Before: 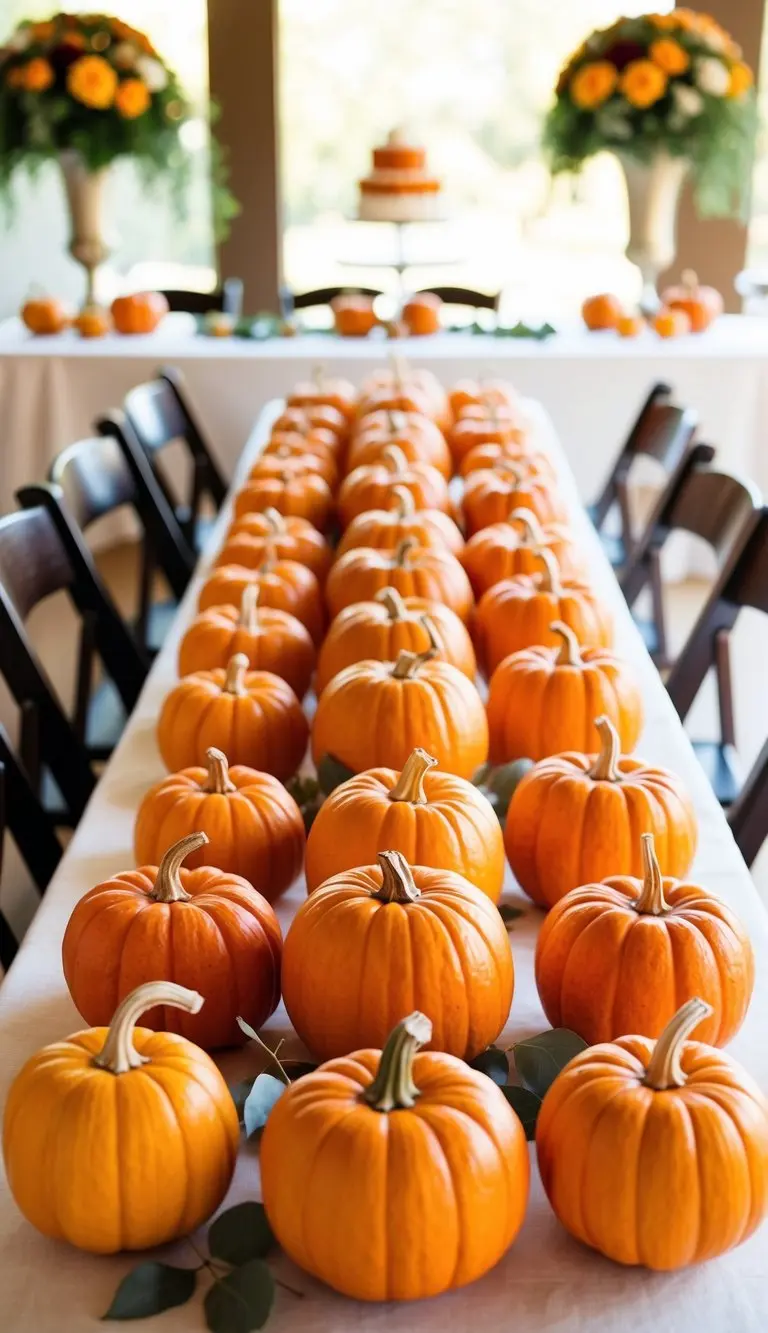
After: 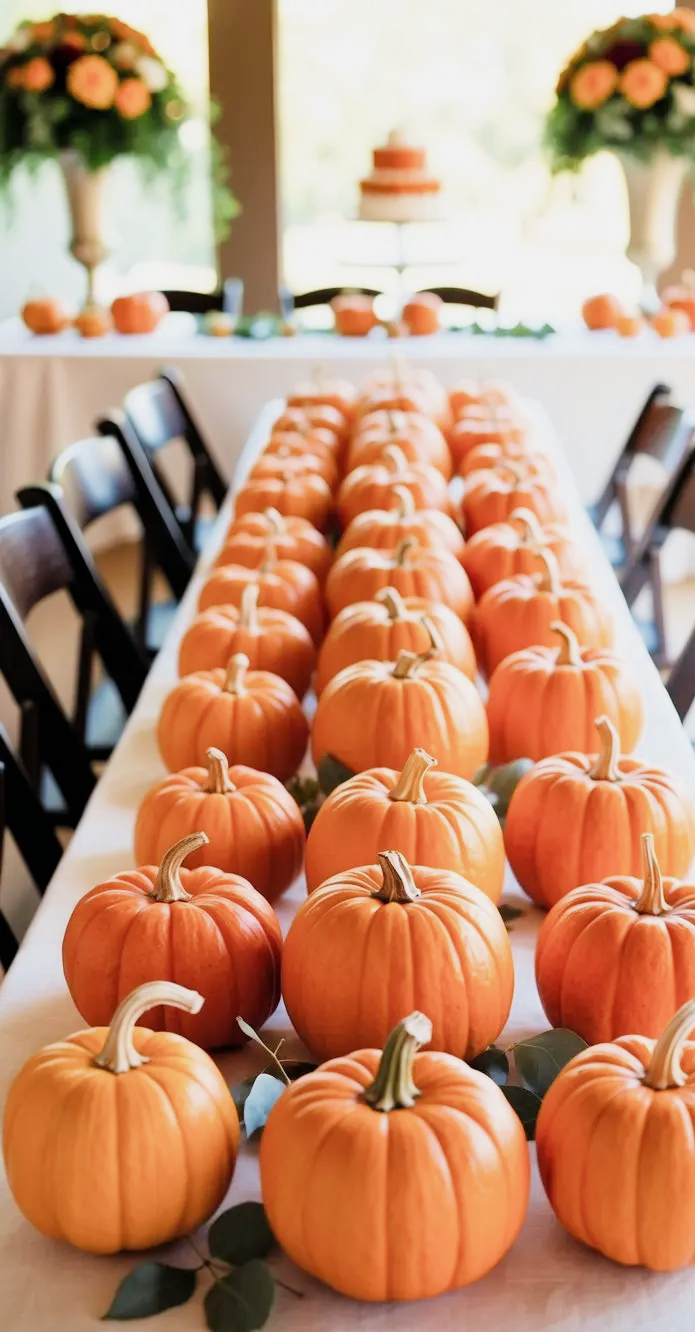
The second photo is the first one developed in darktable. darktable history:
filmic rgb: black relative exposure -16 EV, white relative exposure 6.08 EV, hardness 5.23, add noise in highlights 0.001, preserve chrominance max RGB, color science v3 (2019), use custom middle-gray values true, contrast in highlights soft
exposure: black level correction 0, exposure 0.699 EV, compensate highlight preservation false
crop: right 9.502%, bottom 0.029%
